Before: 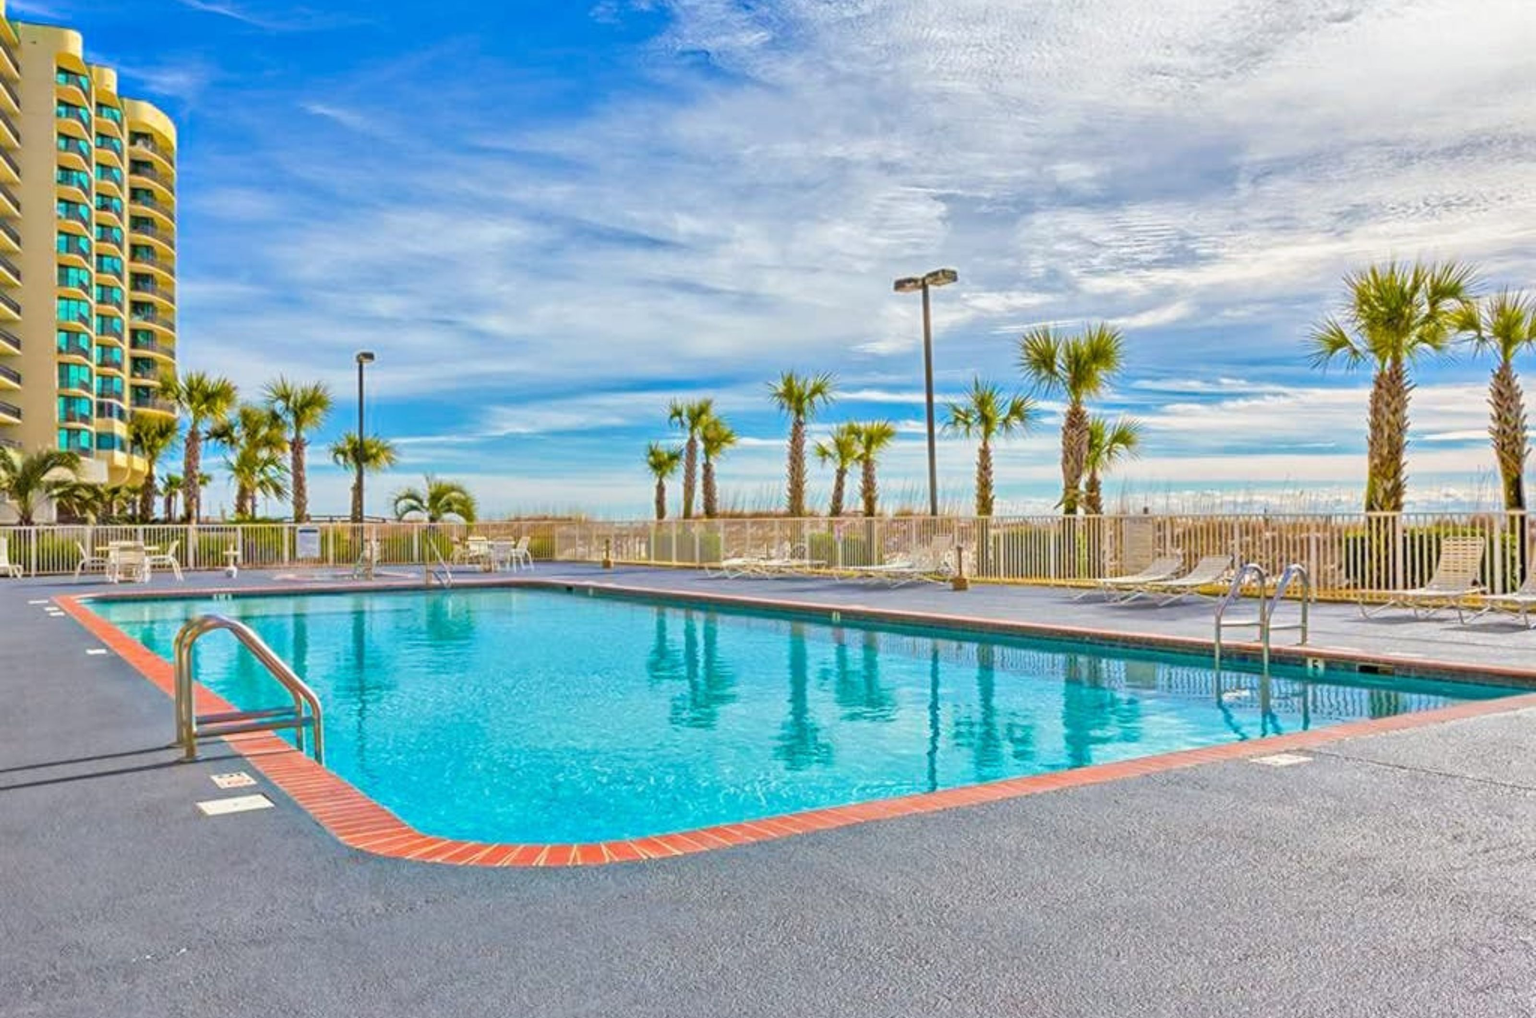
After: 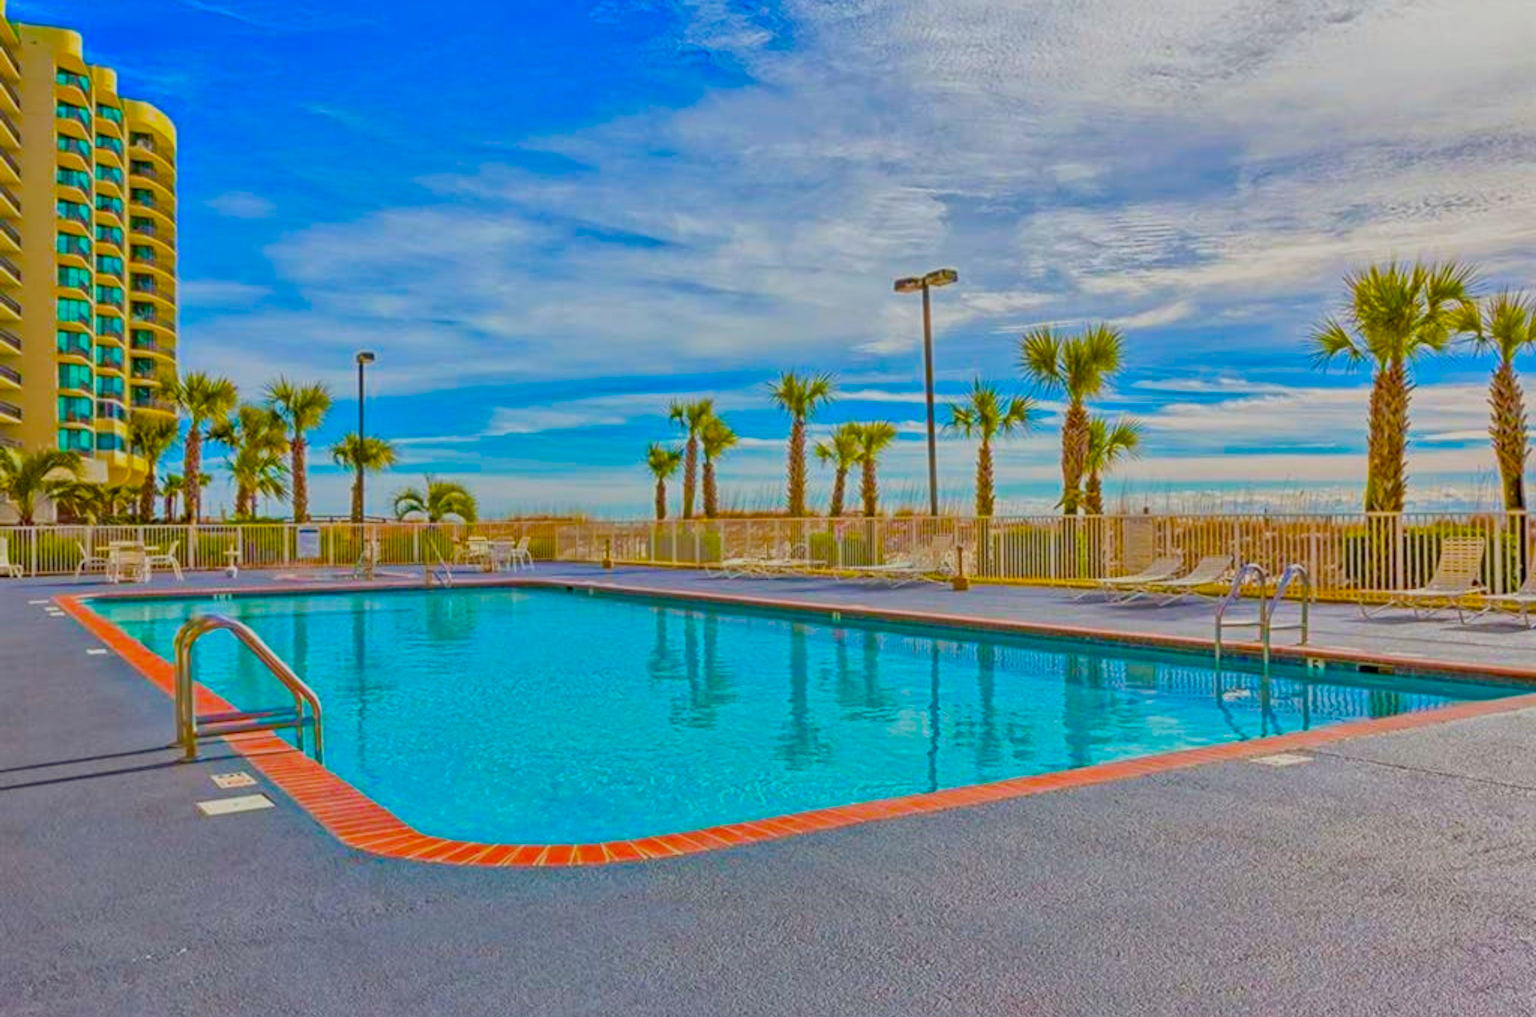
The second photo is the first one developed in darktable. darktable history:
color balance rgb: power › luminance 0.79%, power › chroma 0.381%, power › hue 35.64°, linear chroma grading › global chroma 14.913%, perceptual saturation grading › global saturation 19.955%, global vibrance 23.439%, contrast -24.831%
haze removal: compatibility mode true, adaptive false
contrast brightness saturation: brightness -0.087
